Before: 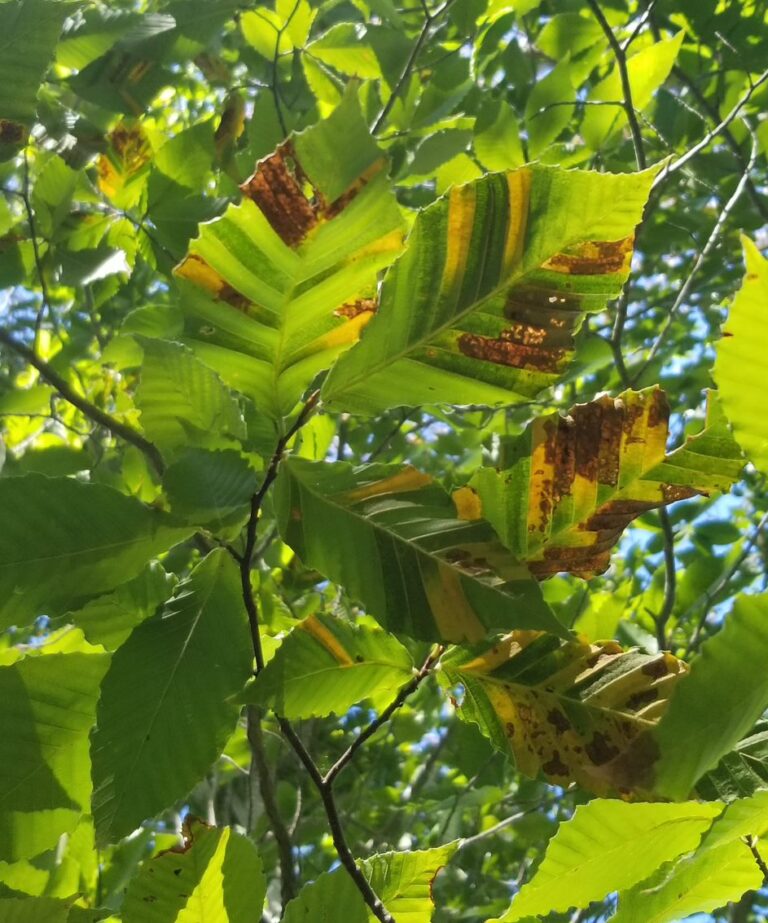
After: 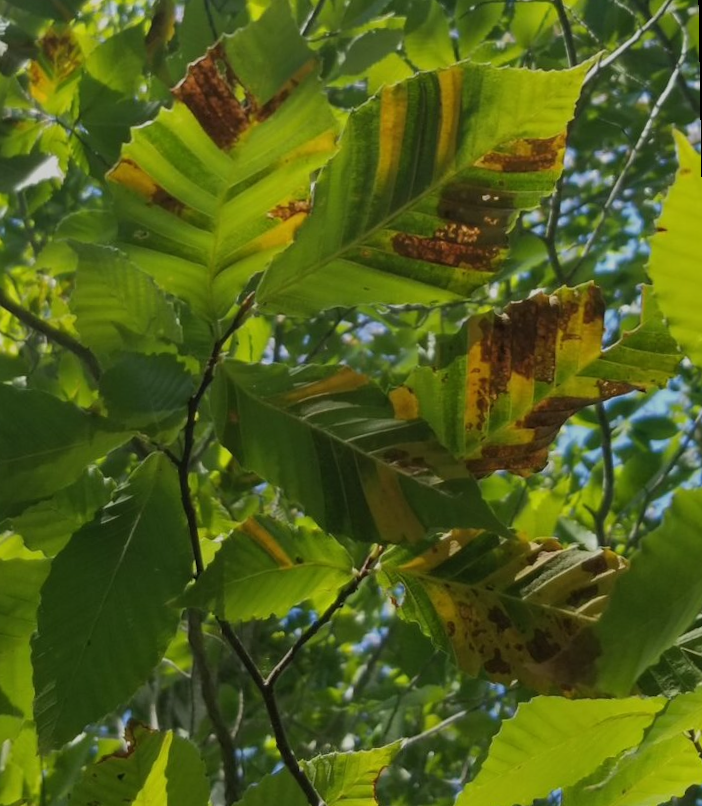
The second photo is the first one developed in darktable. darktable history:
rotate and perspective: rotation -1°, crop left 0.011, crop right 0.989, crop top 0.025, crop bottom 0.975
crop and rotate: left 8.262%, top 9.226%
exposure: black level correction 0, exposure -0.721 EV, compensate highlight preservation false
